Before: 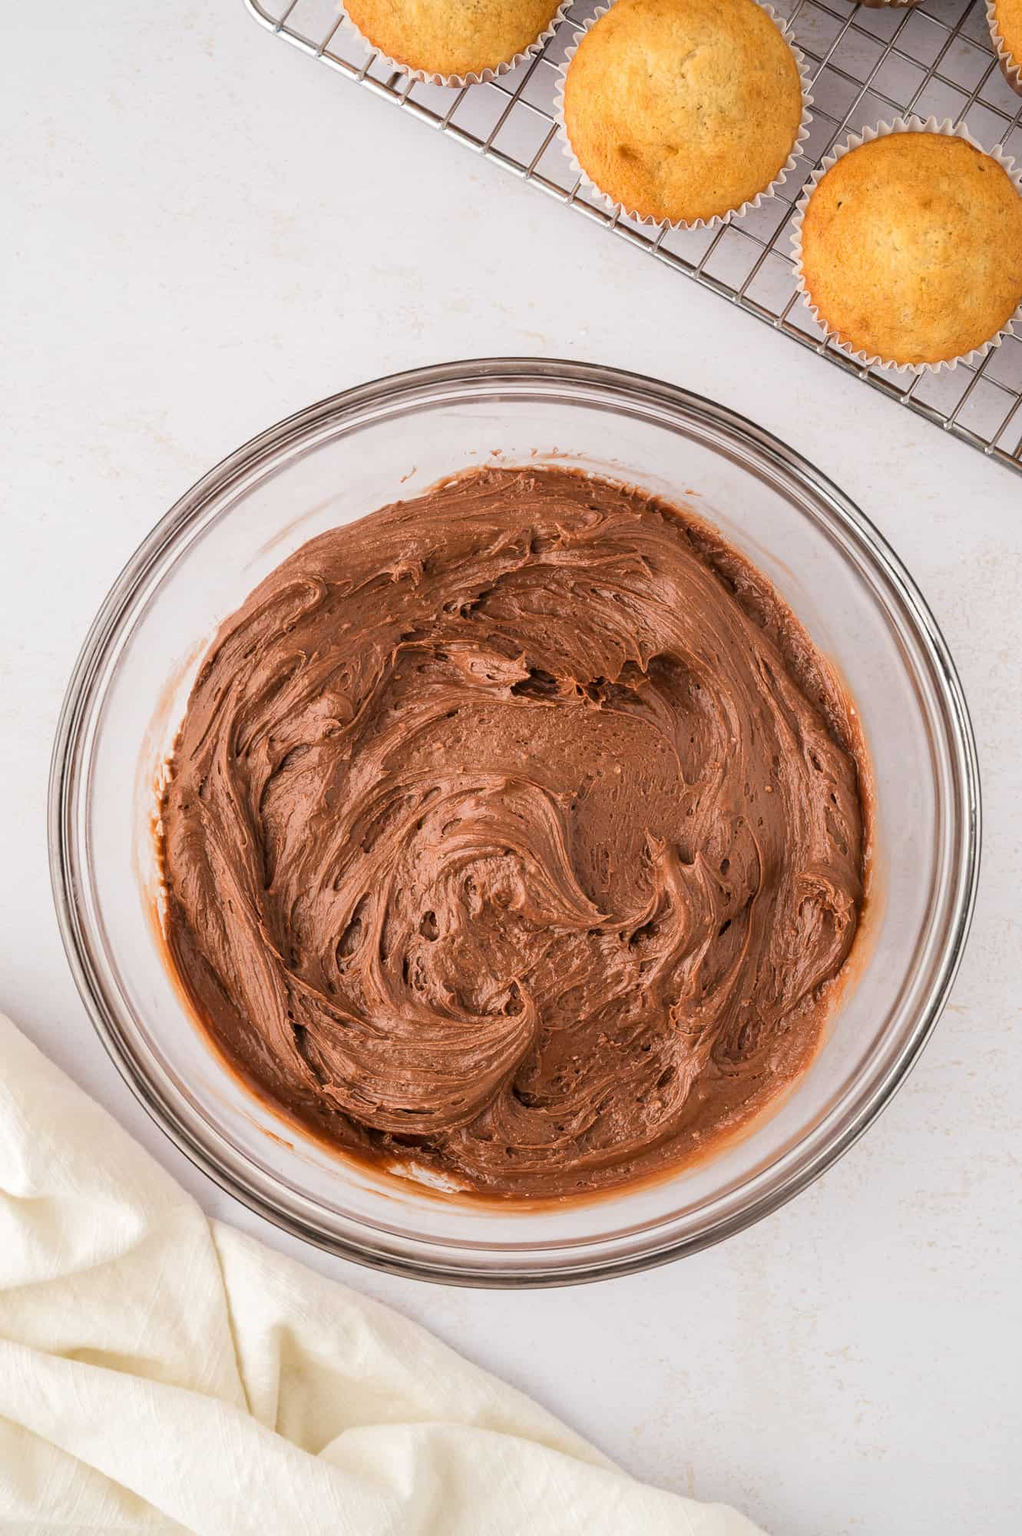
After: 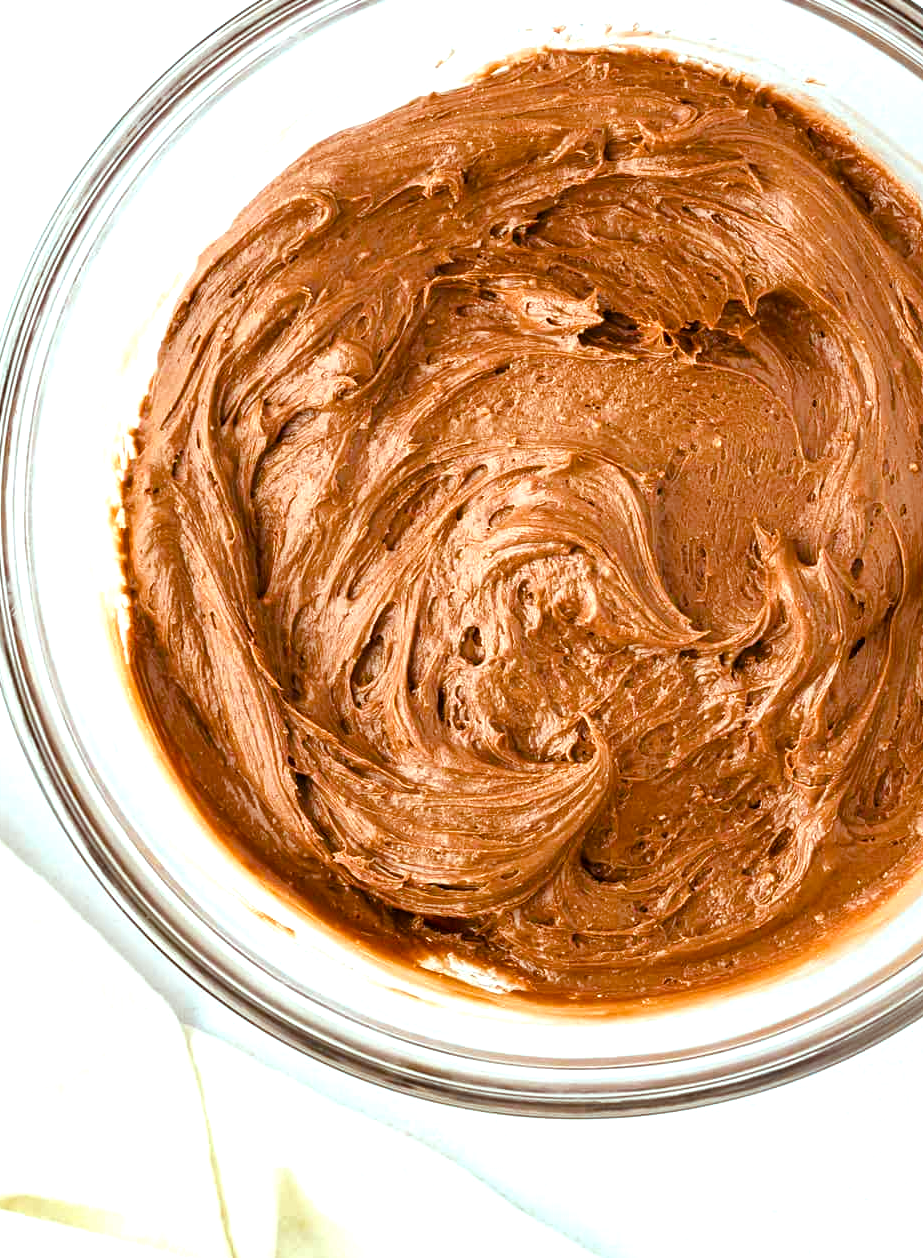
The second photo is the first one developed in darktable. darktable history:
crop: left 6.573%, top 28.045%, right 24.016%, bottom 9.055%
color balance rgb: power › hue 205.75°, highlights gain › chroma 4.073%, highlights gain › hue 200.93°, linear chroma grading › global chroma 9.727%, perceptual saturation grading › global saturation 20%, perceptual saturation grading › highlights -49.679%, perceptual saturation grading › shadows 25.834%, perceptual brilliance grading › global brilliance 25.268%, global vibrance 15.056%
